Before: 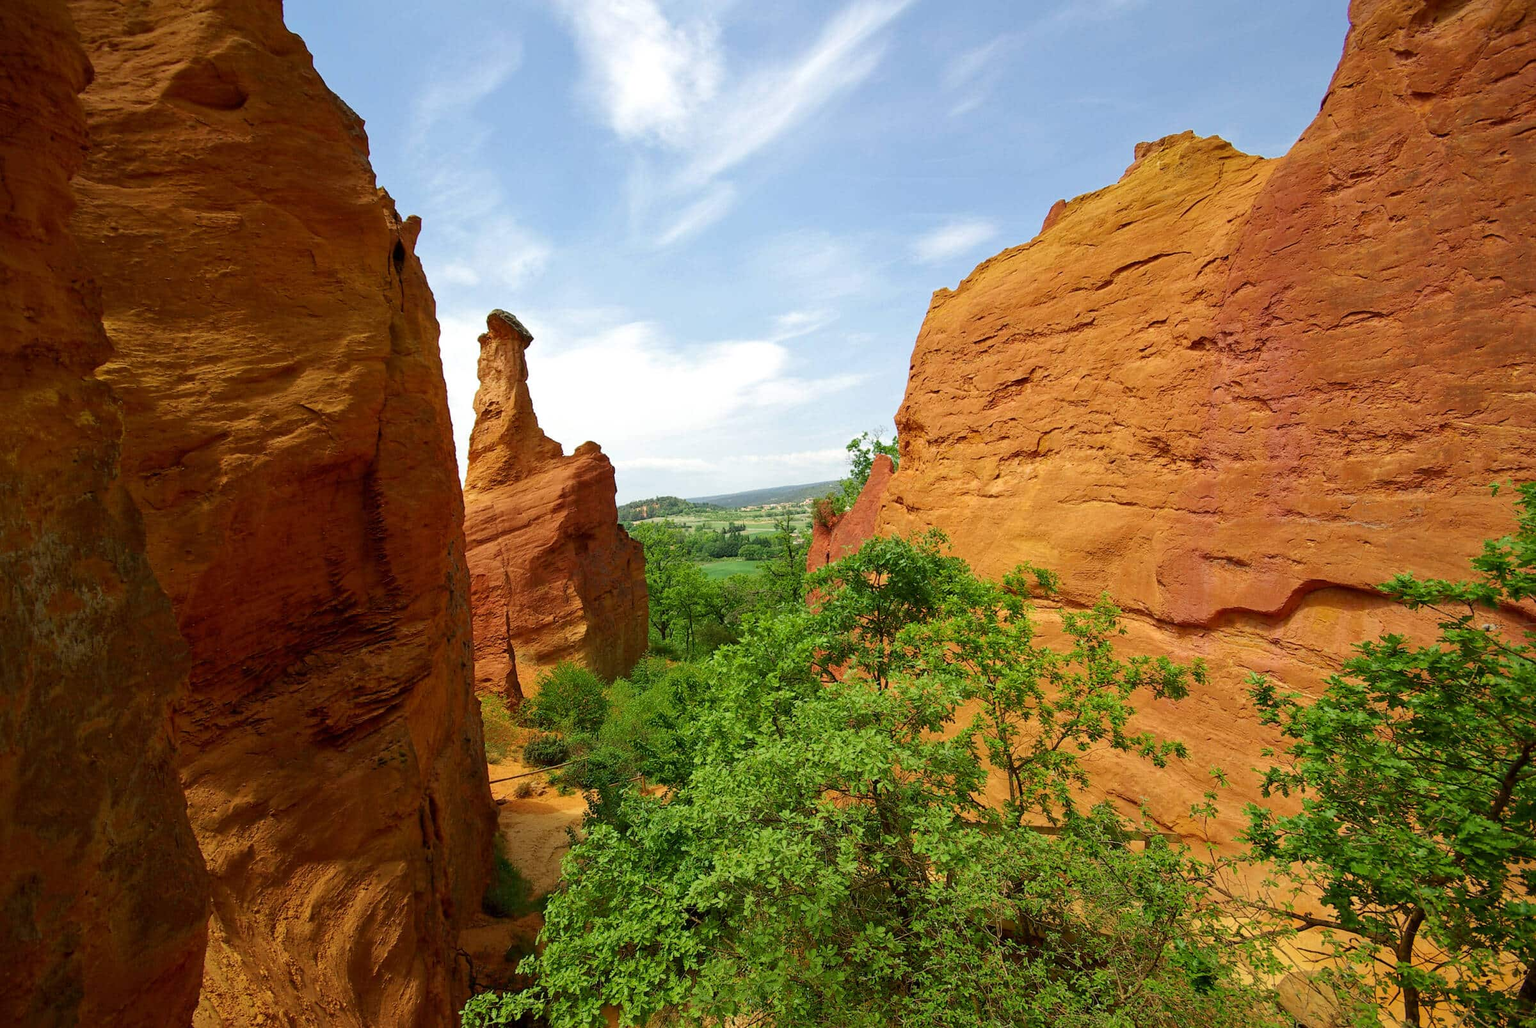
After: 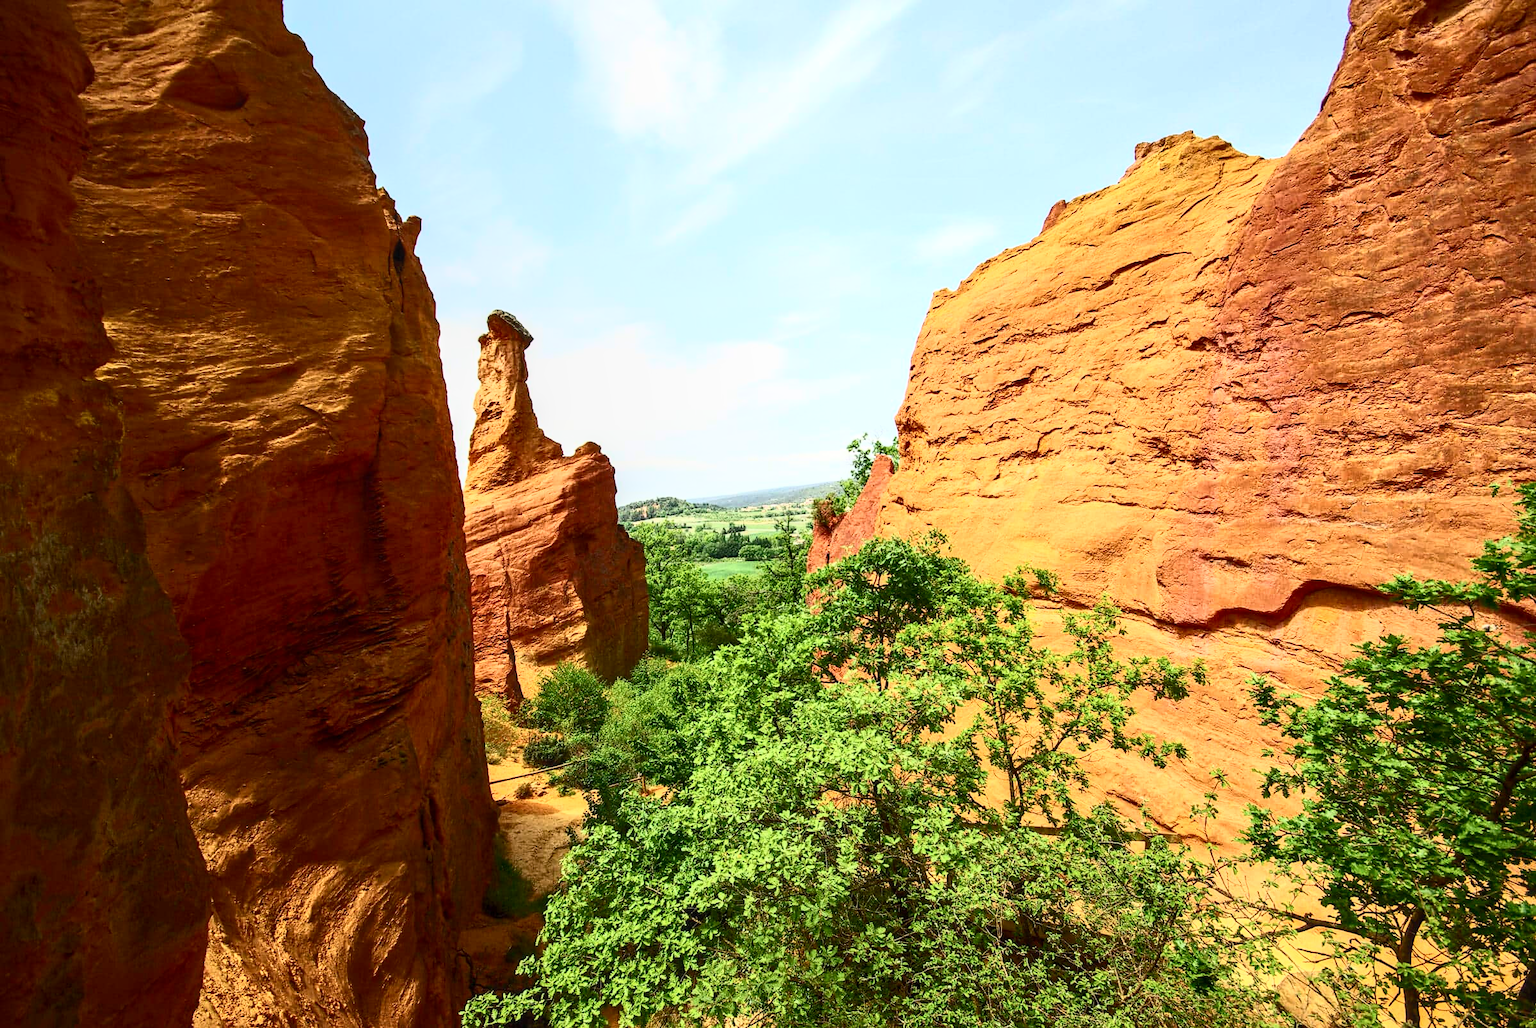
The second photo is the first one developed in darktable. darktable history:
local contrast: on, module defaults
contrast brightness saturation: contrast 0.62, brightness 0.34, saturation 0.14
